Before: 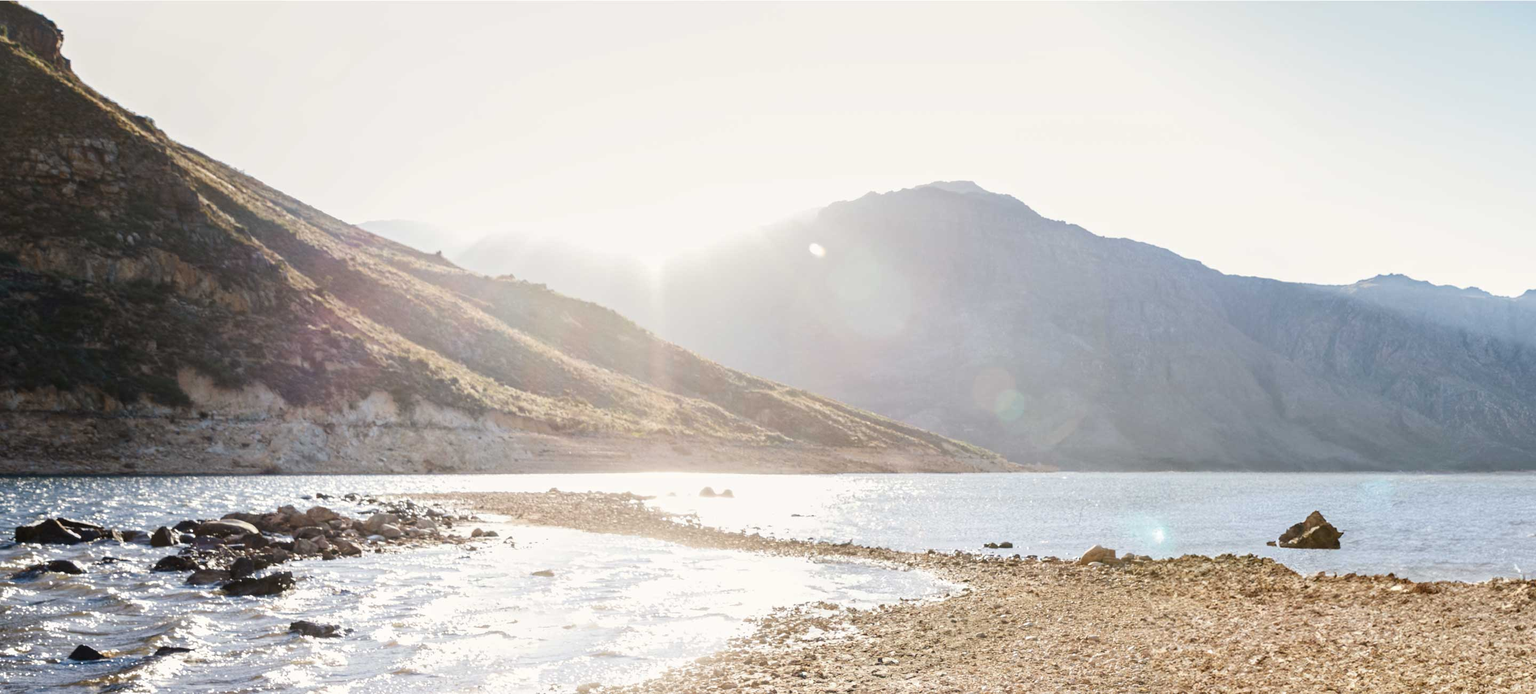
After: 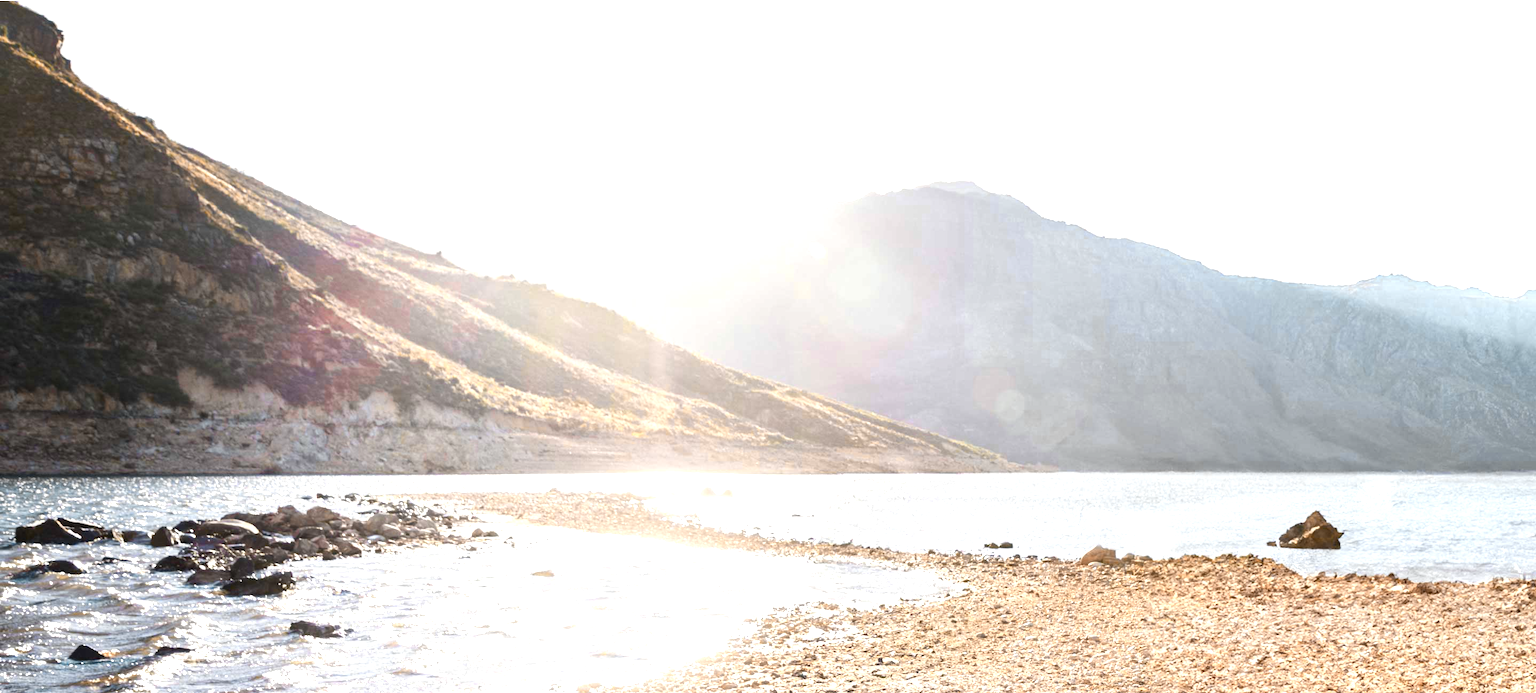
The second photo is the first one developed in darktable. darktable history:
color zones: curves: ch0 [(0.009, 0.528) (0.136, 0.6) (0.255, 0.586) (0.39, 0.528) (0.522, 0.584) (0.686, 0.736) (0.849, 0.561)]; ch1 [(0.045, 0.781) (0.14, 0.416) (0.257, 0.695) (0.442, 0.032) (0.738, 0.338) (0.818, 0.632) (0.891, 0.741) (1, 0.704)]; ch2 [(0, 0.667) (0.141, 0.52) (0.26, 0.37) (0.474, 0.432) (0.743, 0.286)]
exposure: exposure 0.507 EV, compensate highlight preservation false
